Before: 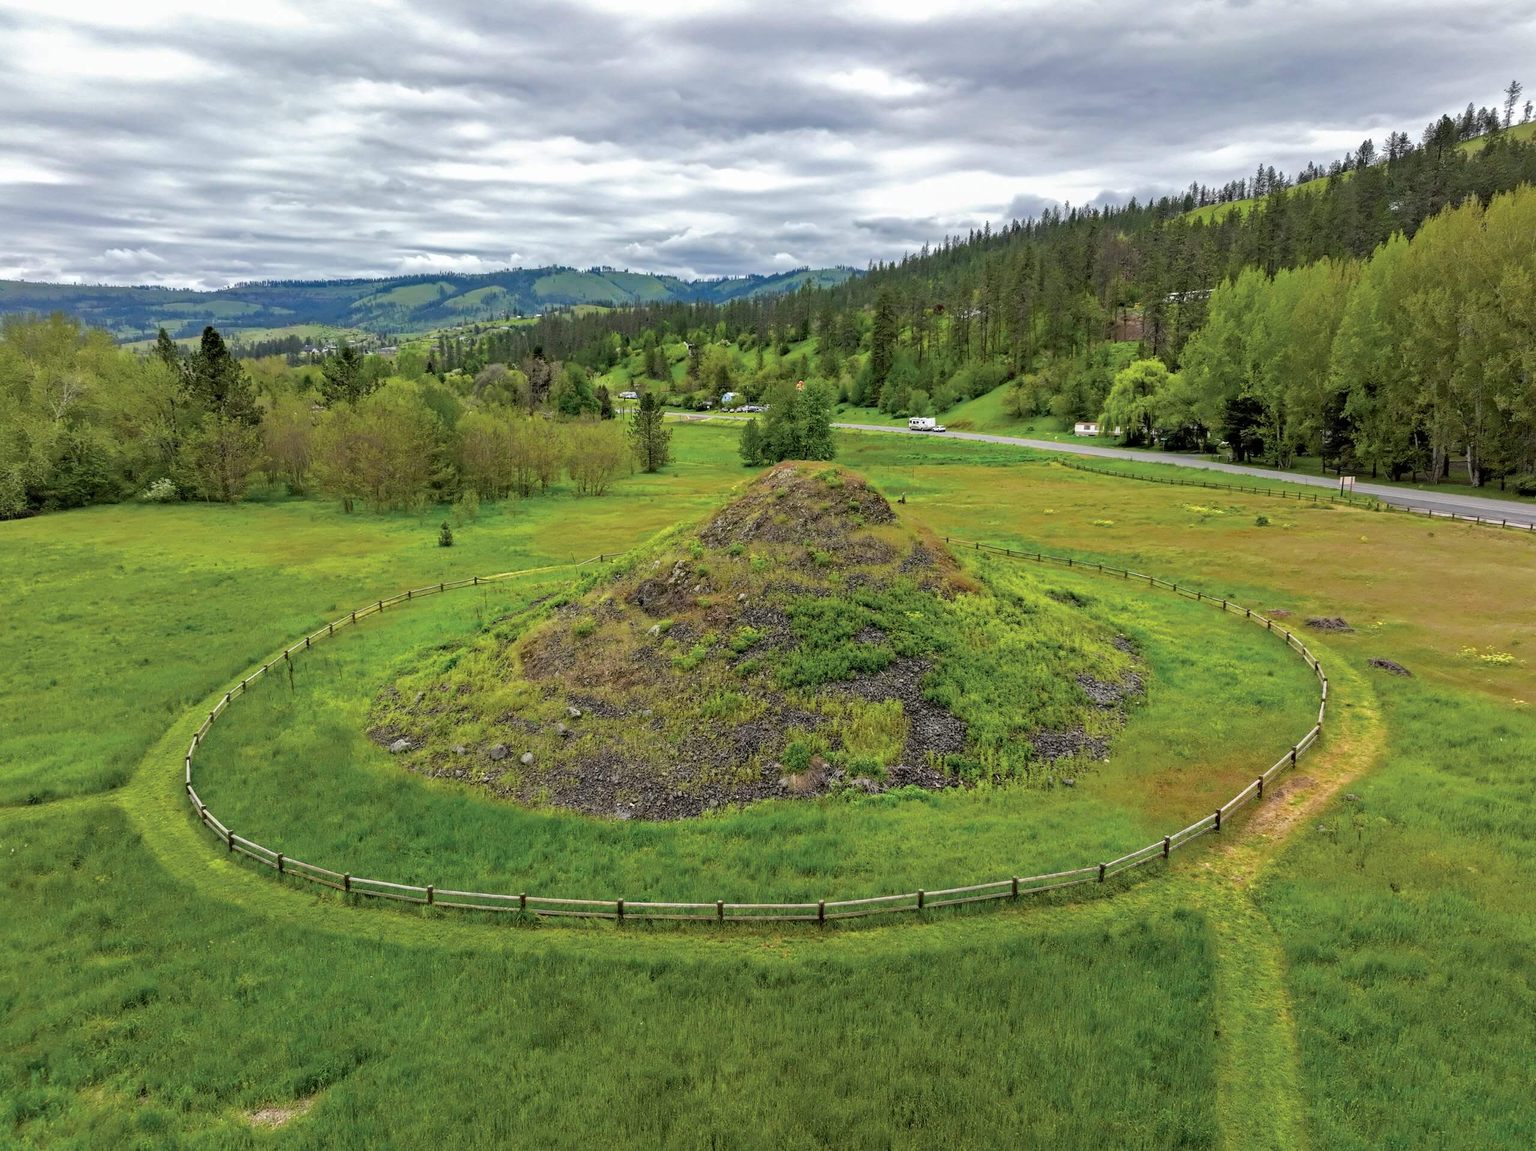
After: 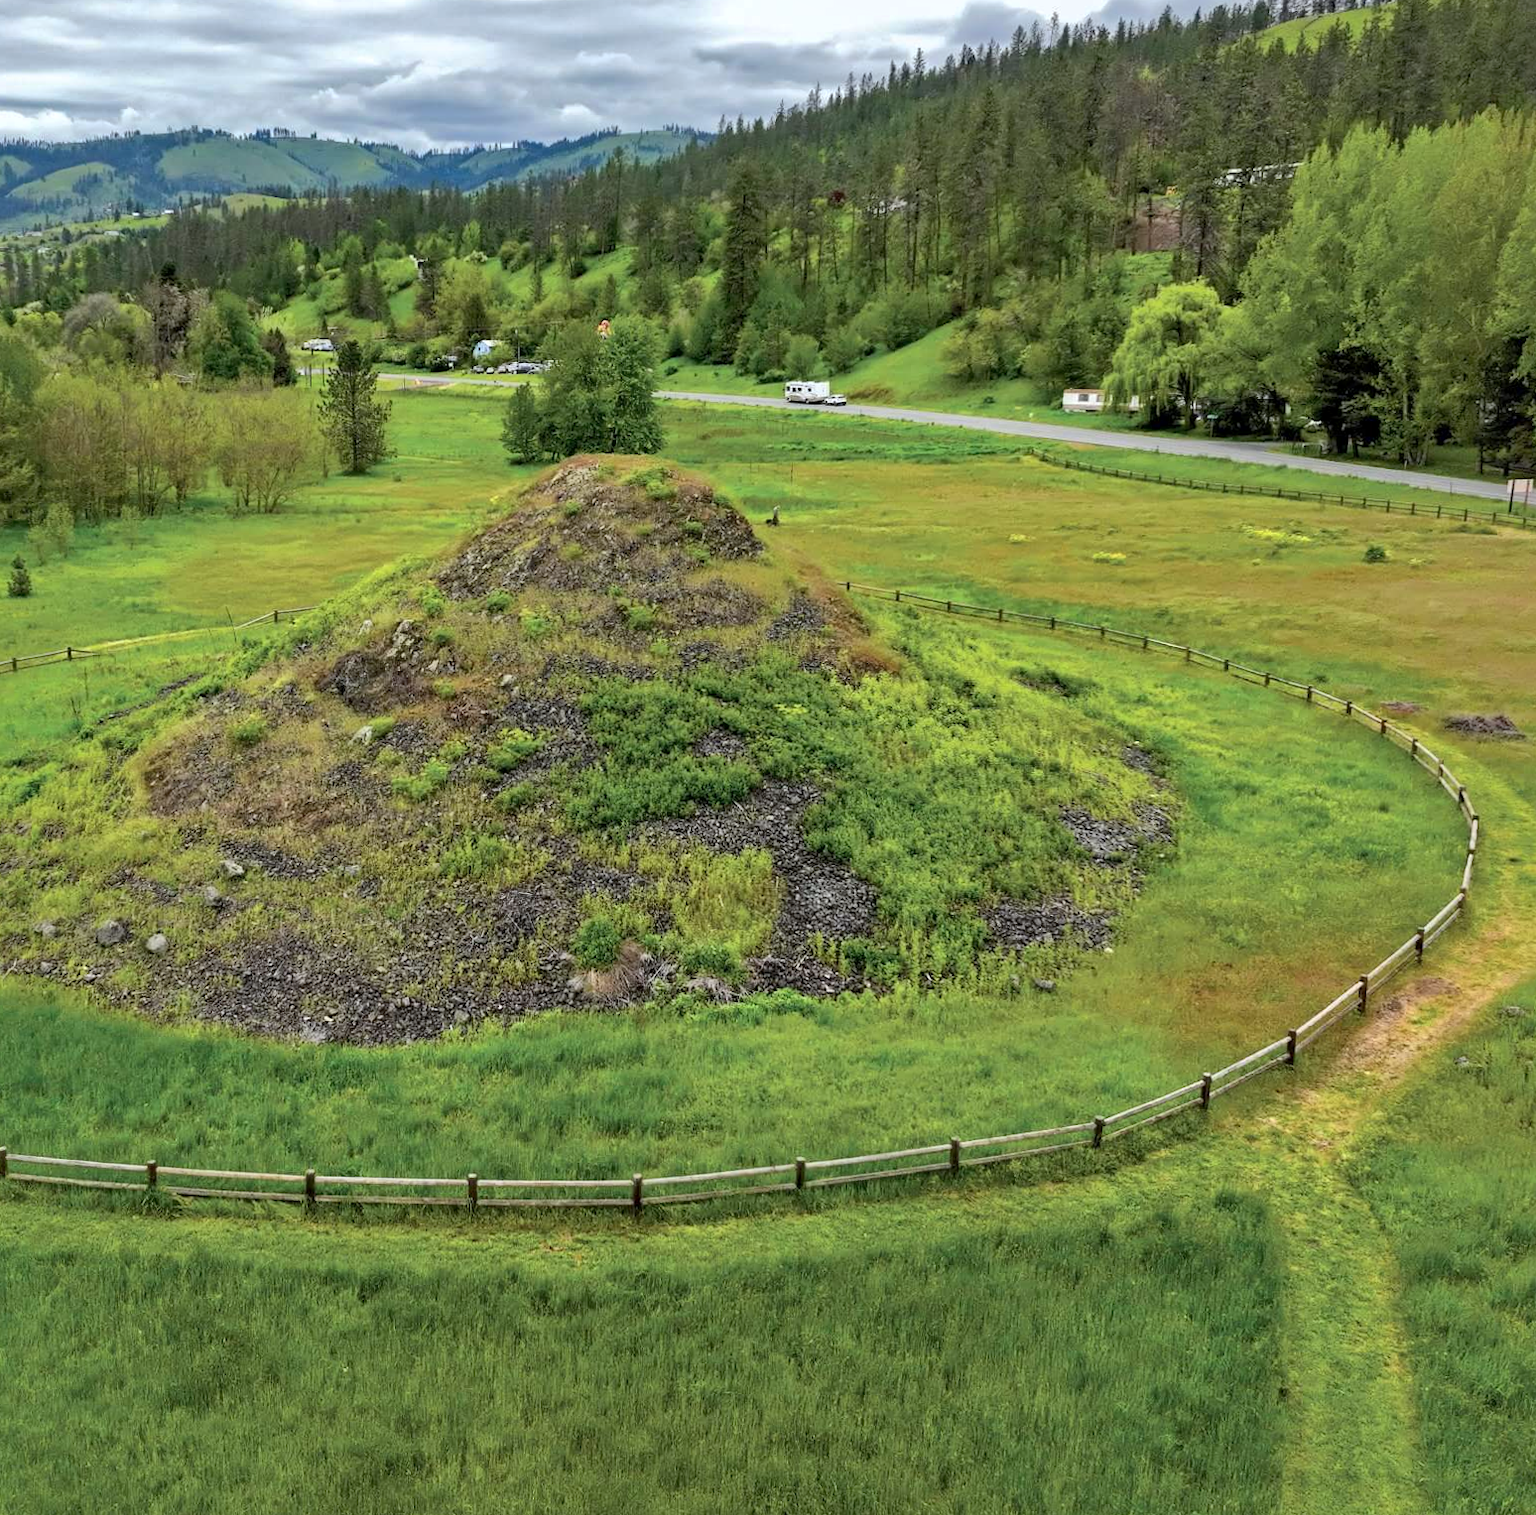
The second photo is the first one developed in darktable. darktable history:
crop and rotate: left 28.256%, top 17.734%, right 12.656%, bottom 3.573%
shadows and highlights: on, module defaults
white balance: red 0.982, blue 1.018
local contrast: mode bilateral grid, contrast 100, coarseness 100, detail 108%, midtone range 0.2
contrast brightness saturation: contrast 0.15, brightness 0.05
rotate and perspective: lens shift (vertical) 0.048, lens shift (horizontal) -0.024, automatic cropping off
